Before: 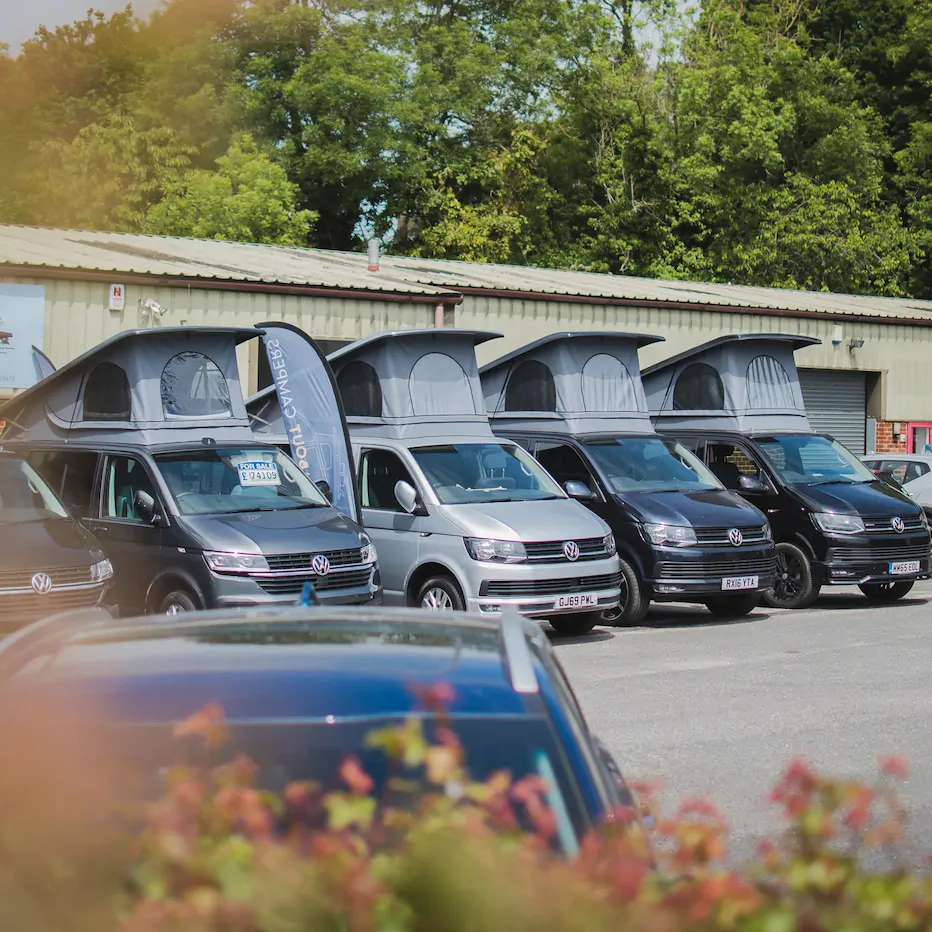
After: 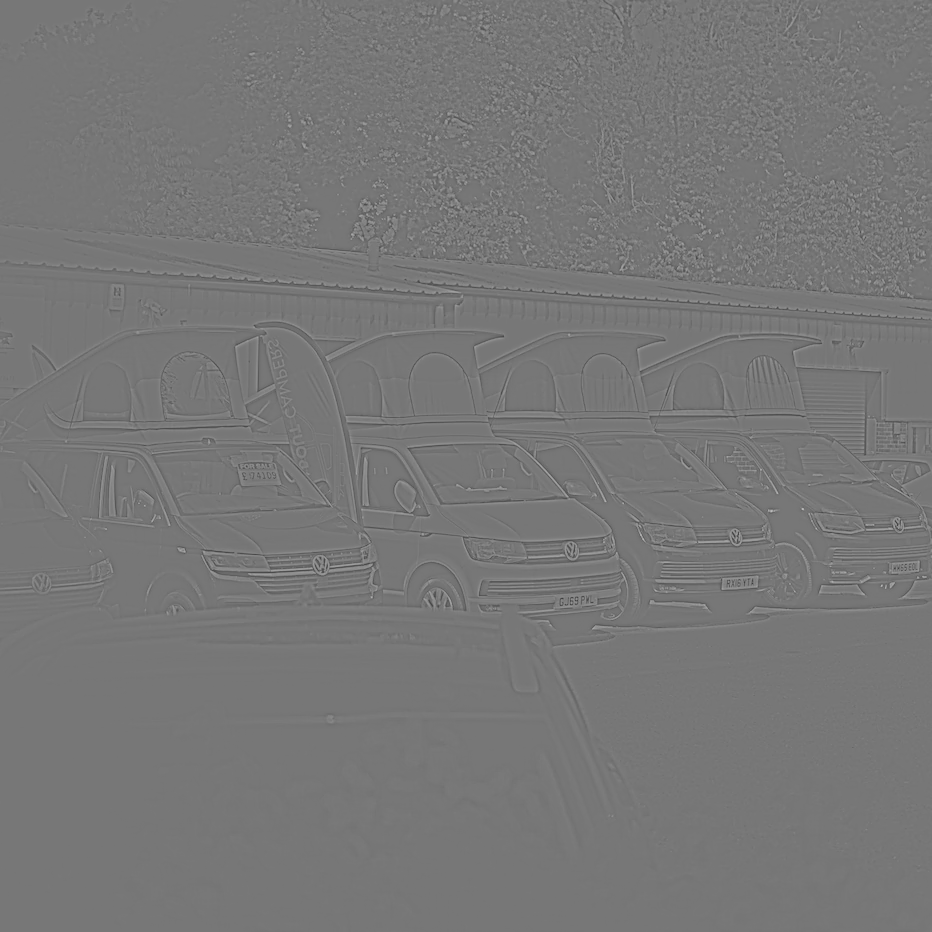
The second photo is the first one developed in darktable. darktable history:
highpass: sharpness 6%, contrast boost 7.63%
sharpen: on, module defaults
haze removal: strength -0.05
